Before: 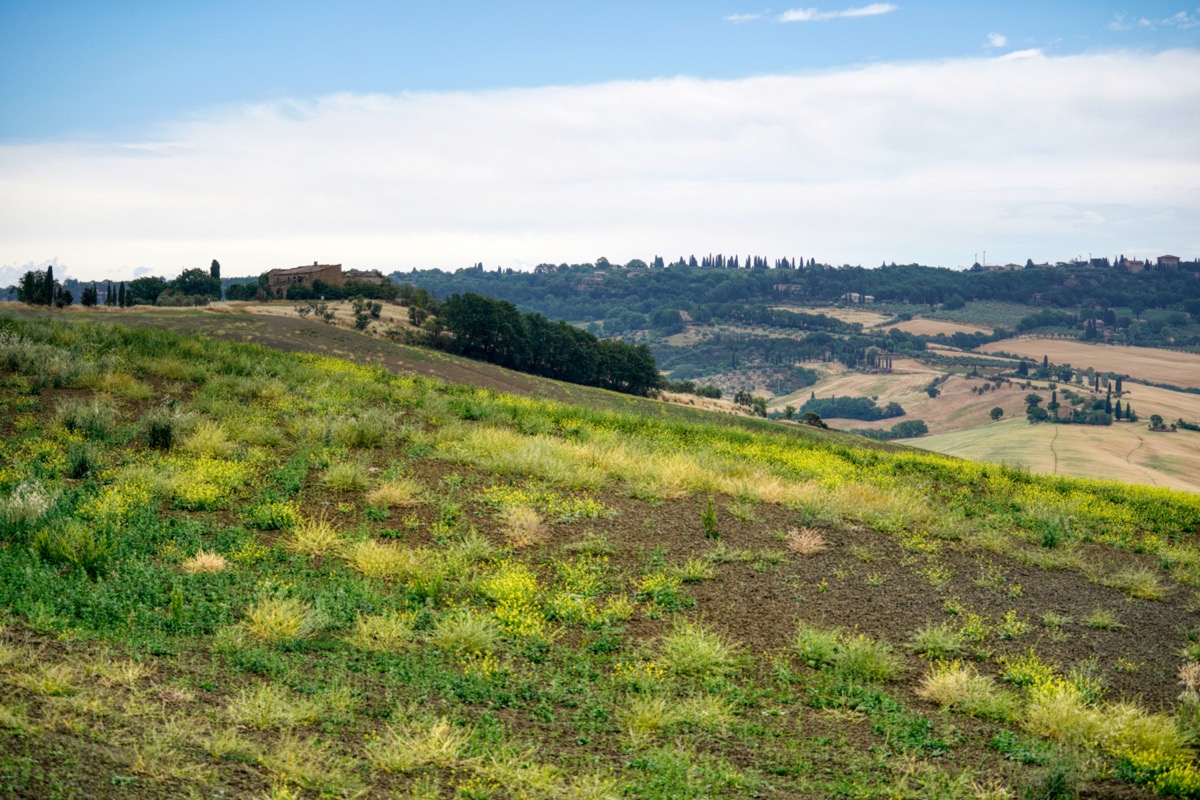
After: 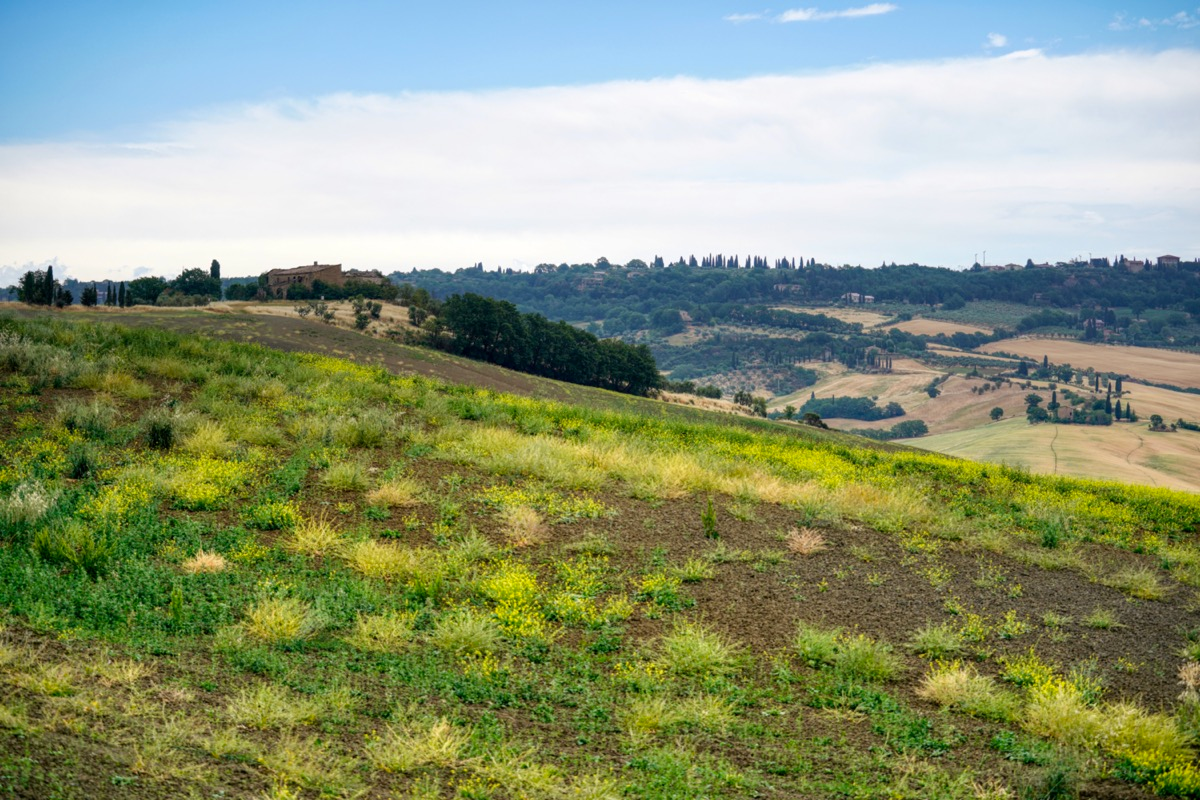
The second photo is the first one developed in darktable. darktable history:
color correction: highlights b* 0.032, saturation 1.07
